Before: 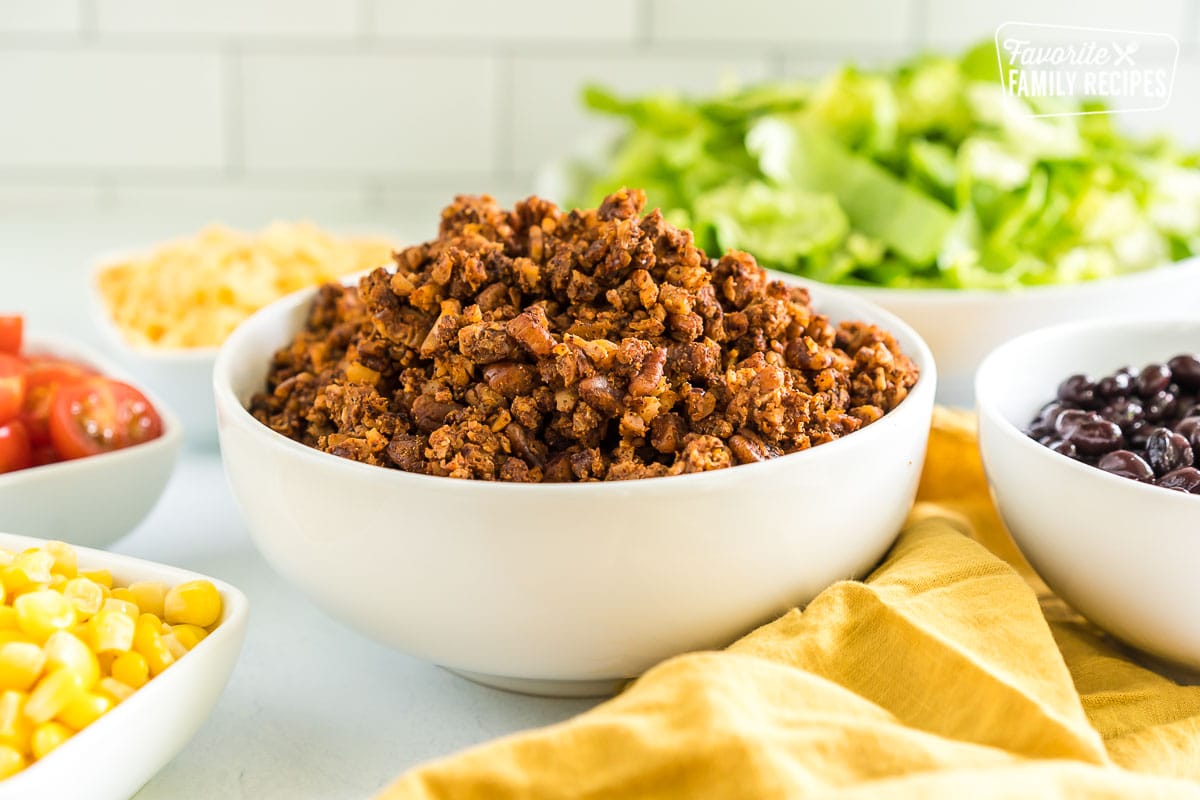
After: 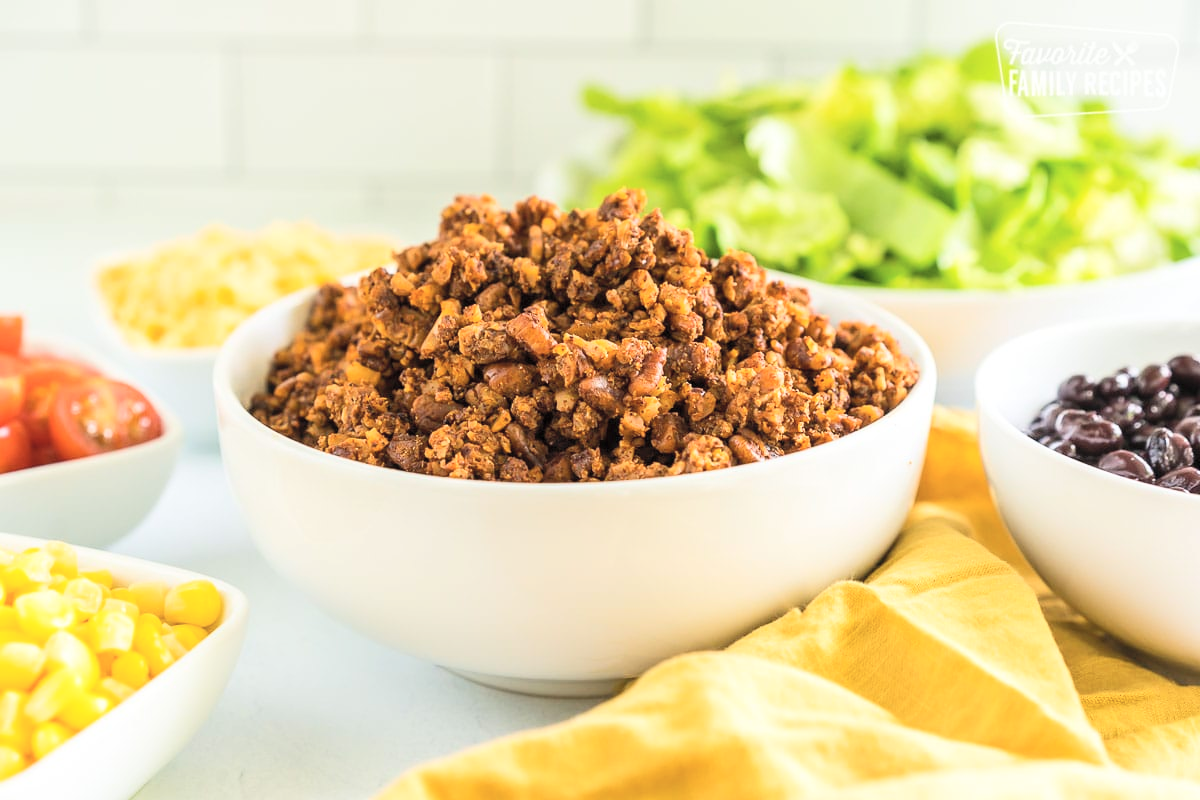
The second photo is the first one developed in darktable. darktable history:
contrast brightness saturation: contrast 0.138, brightness 0.217
